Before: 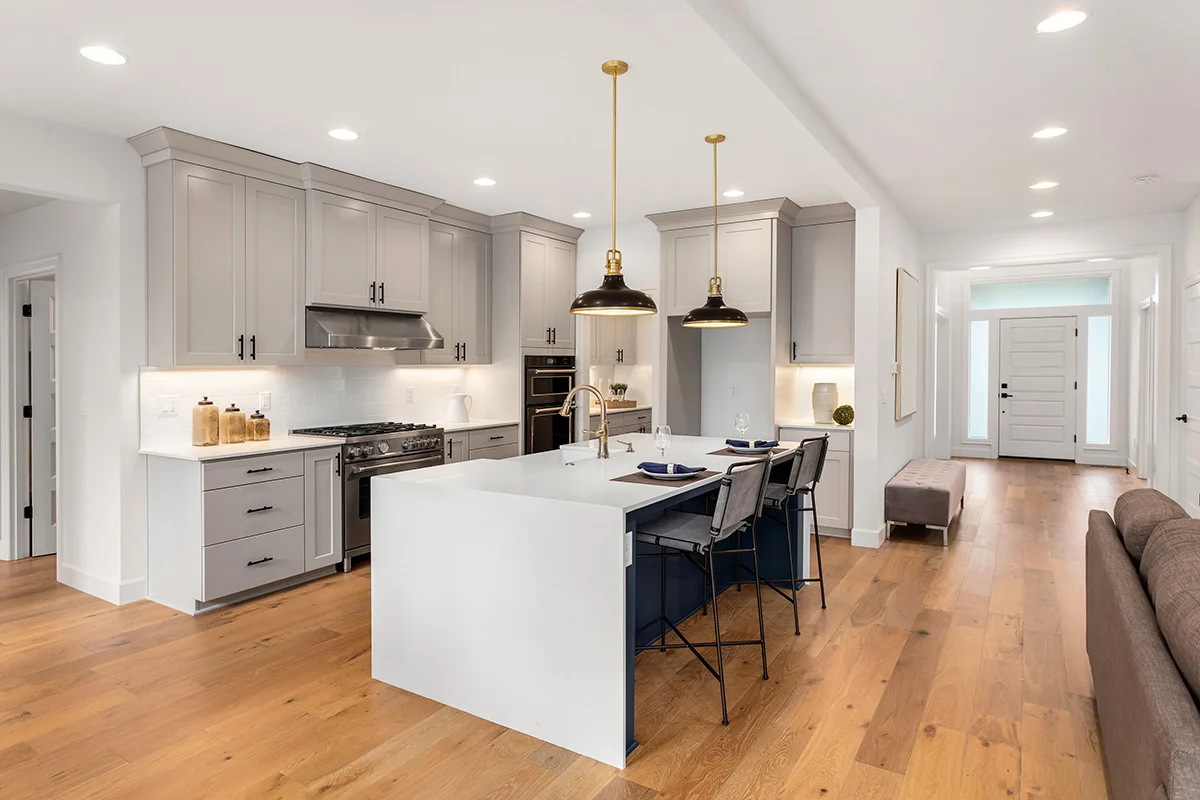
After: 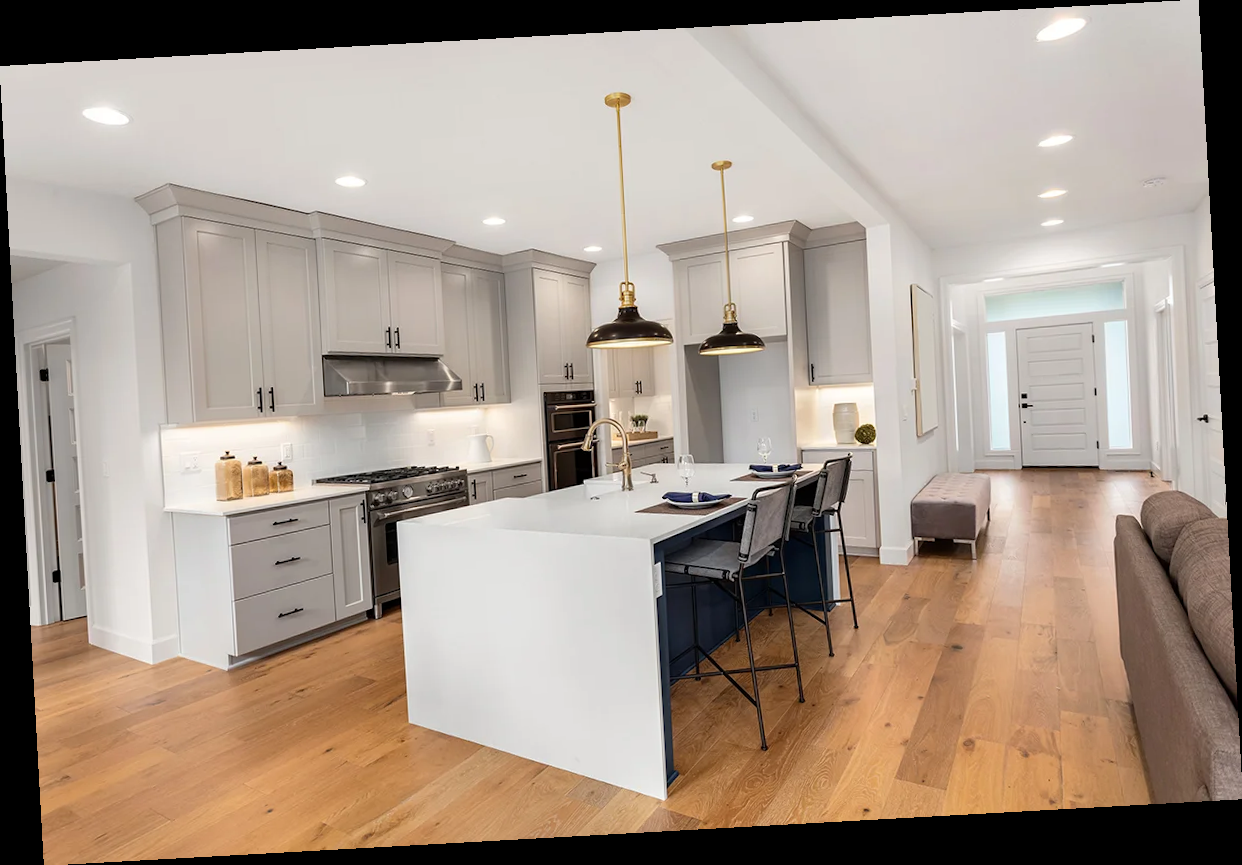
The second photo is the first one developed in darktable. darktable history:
rotate and perspective: rotation -3.18°, automatic cropping off
white balance: emerald 1
